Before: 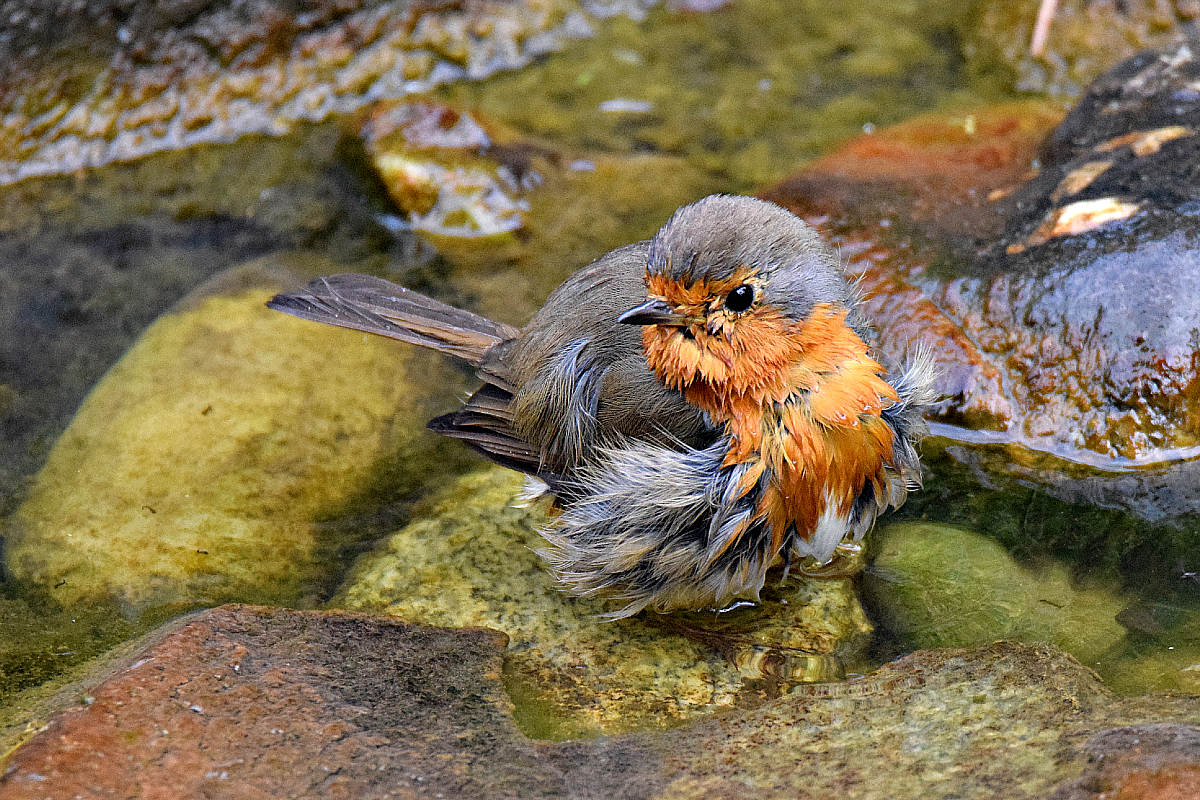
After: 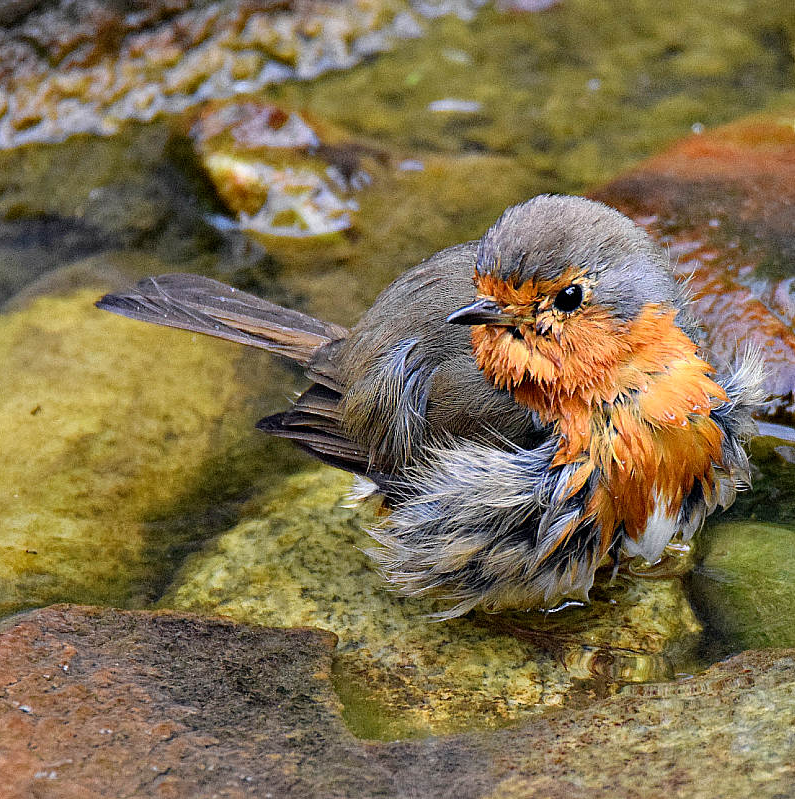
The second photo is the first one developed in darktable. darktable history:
crop and rotate: left 14.33%, right 19.346%
